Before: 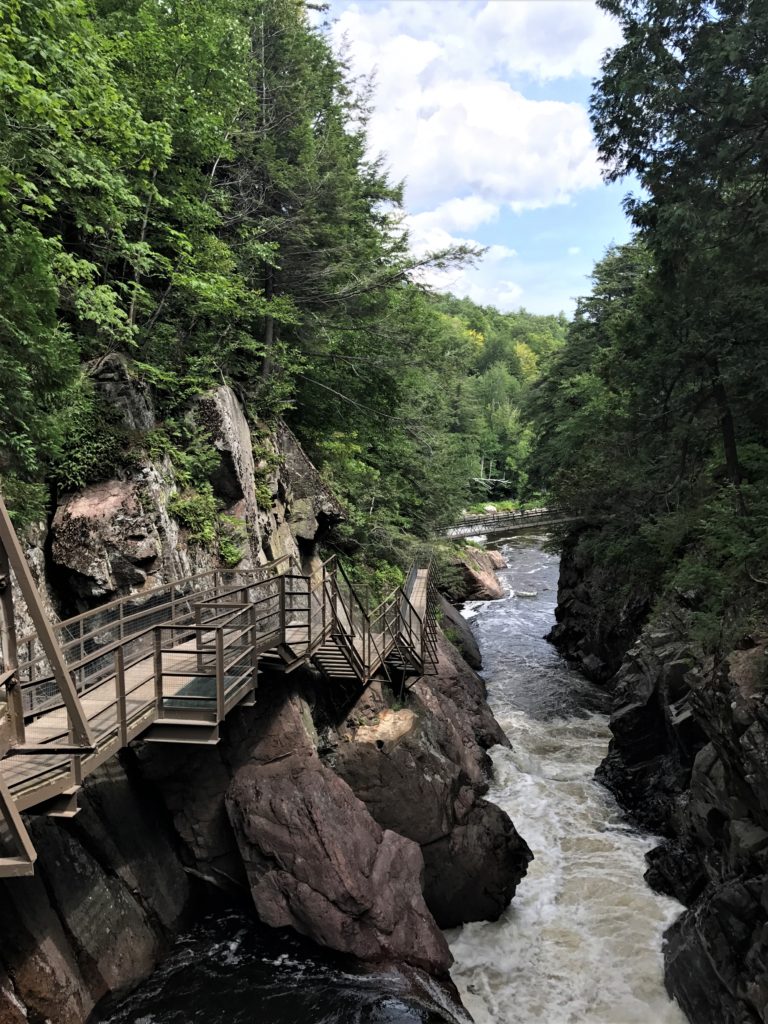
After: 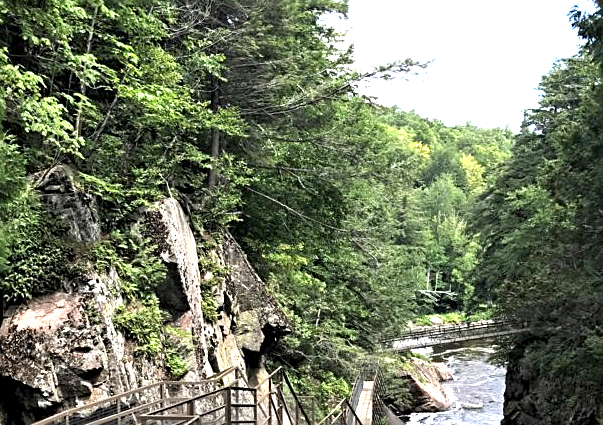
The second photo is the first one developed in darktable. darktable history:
exposure: black level correction 0.001, exposure 1.116 EV, compensate highlight preservation false
crop: left 7.036%, top 18.398%, right 14.379%, bottom 40.043%
sharpen: on, module defaults
